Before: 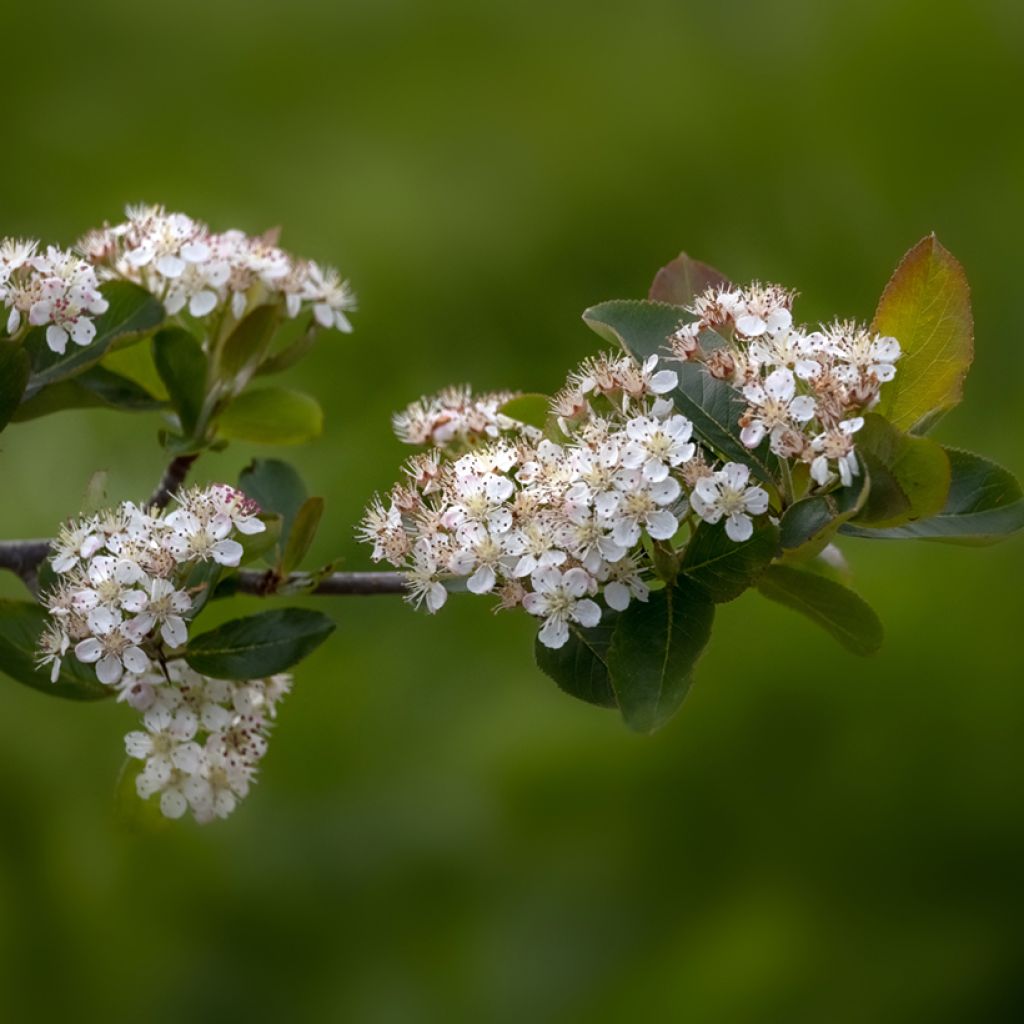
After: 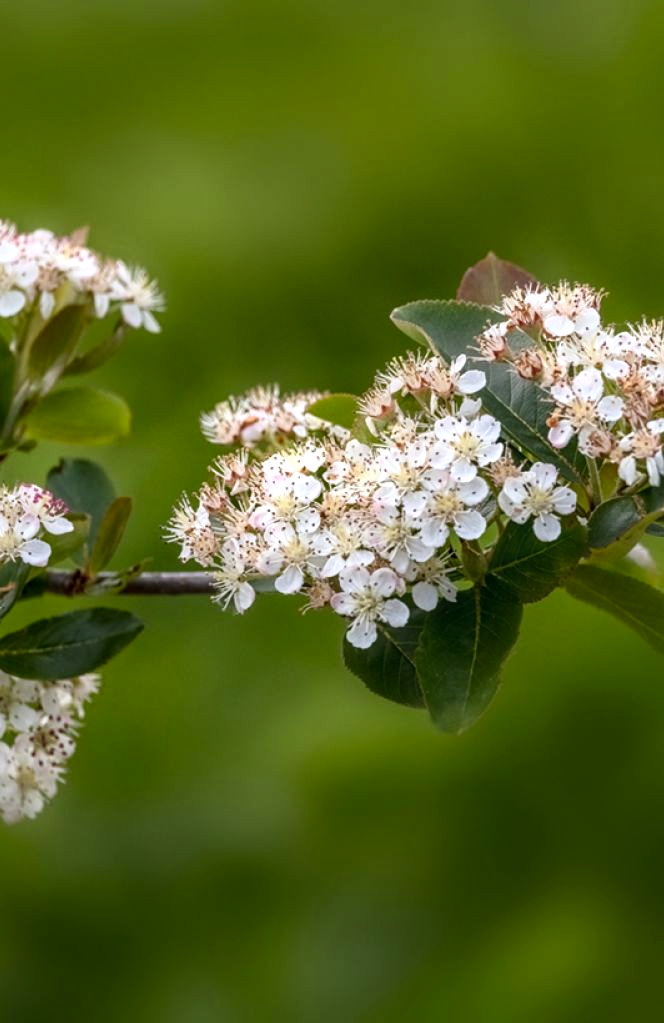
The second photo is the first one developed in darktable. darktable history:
crop and rotate: left 18.831%, right 16.229%
contrast brightness saturation: contrast 0.204, brightness 0.155, saturation 0.229
local contrast: on, module defaults
